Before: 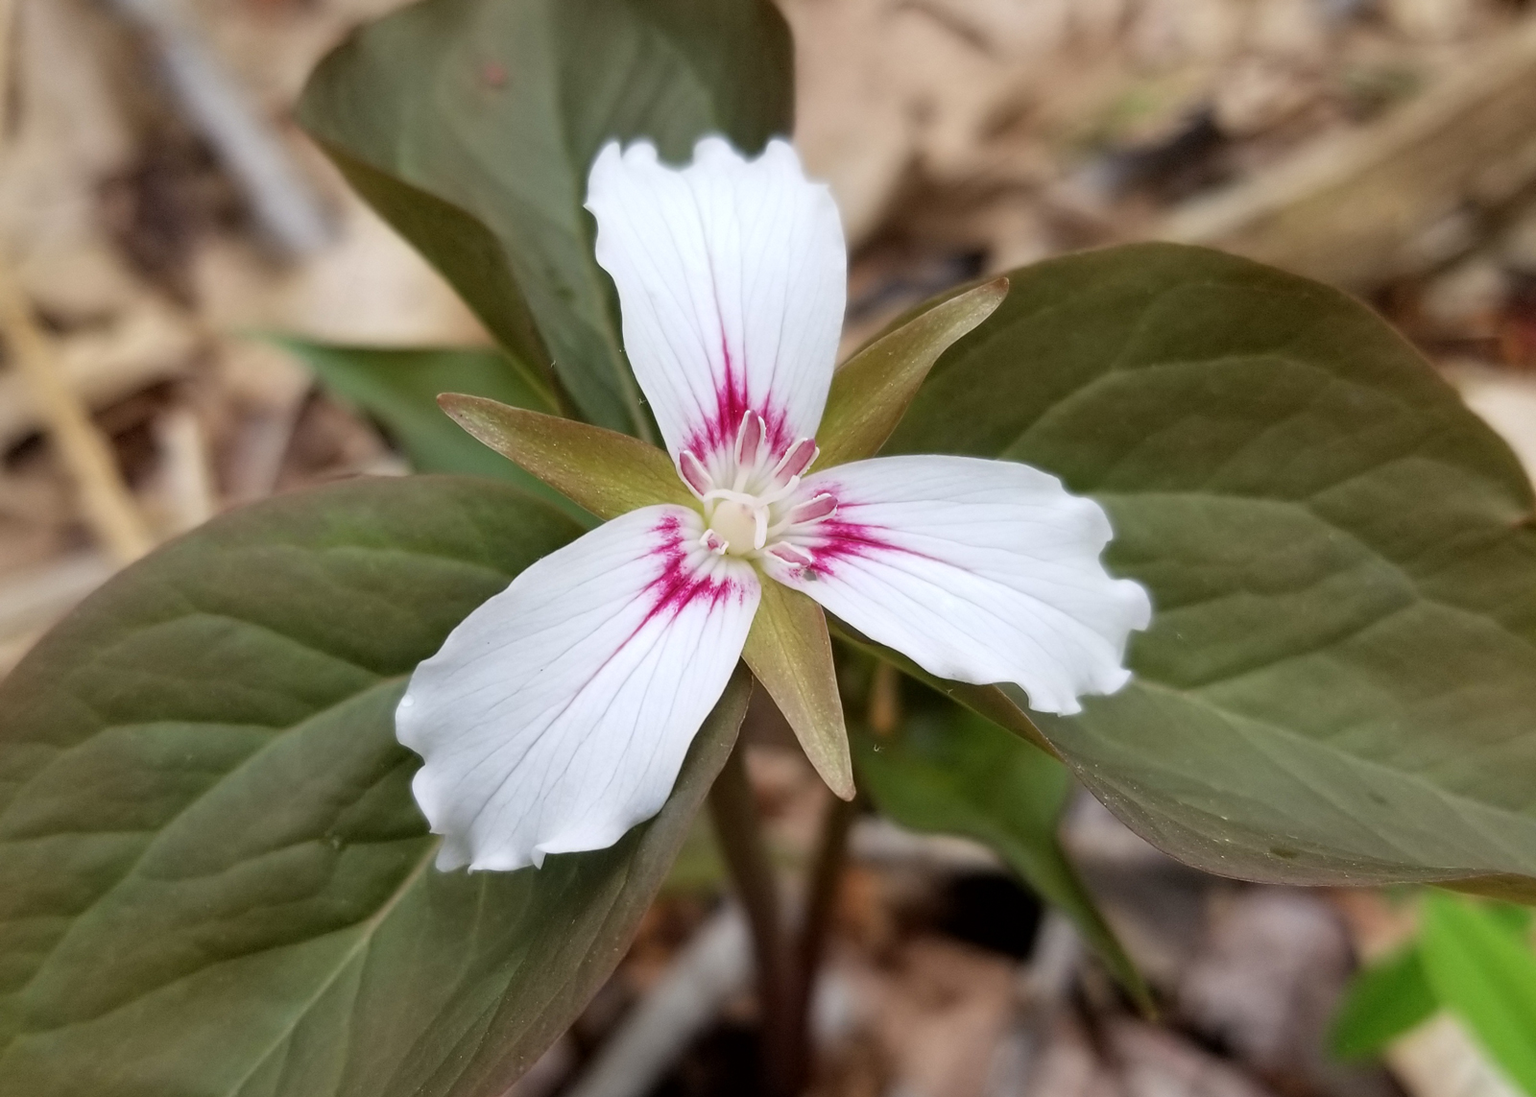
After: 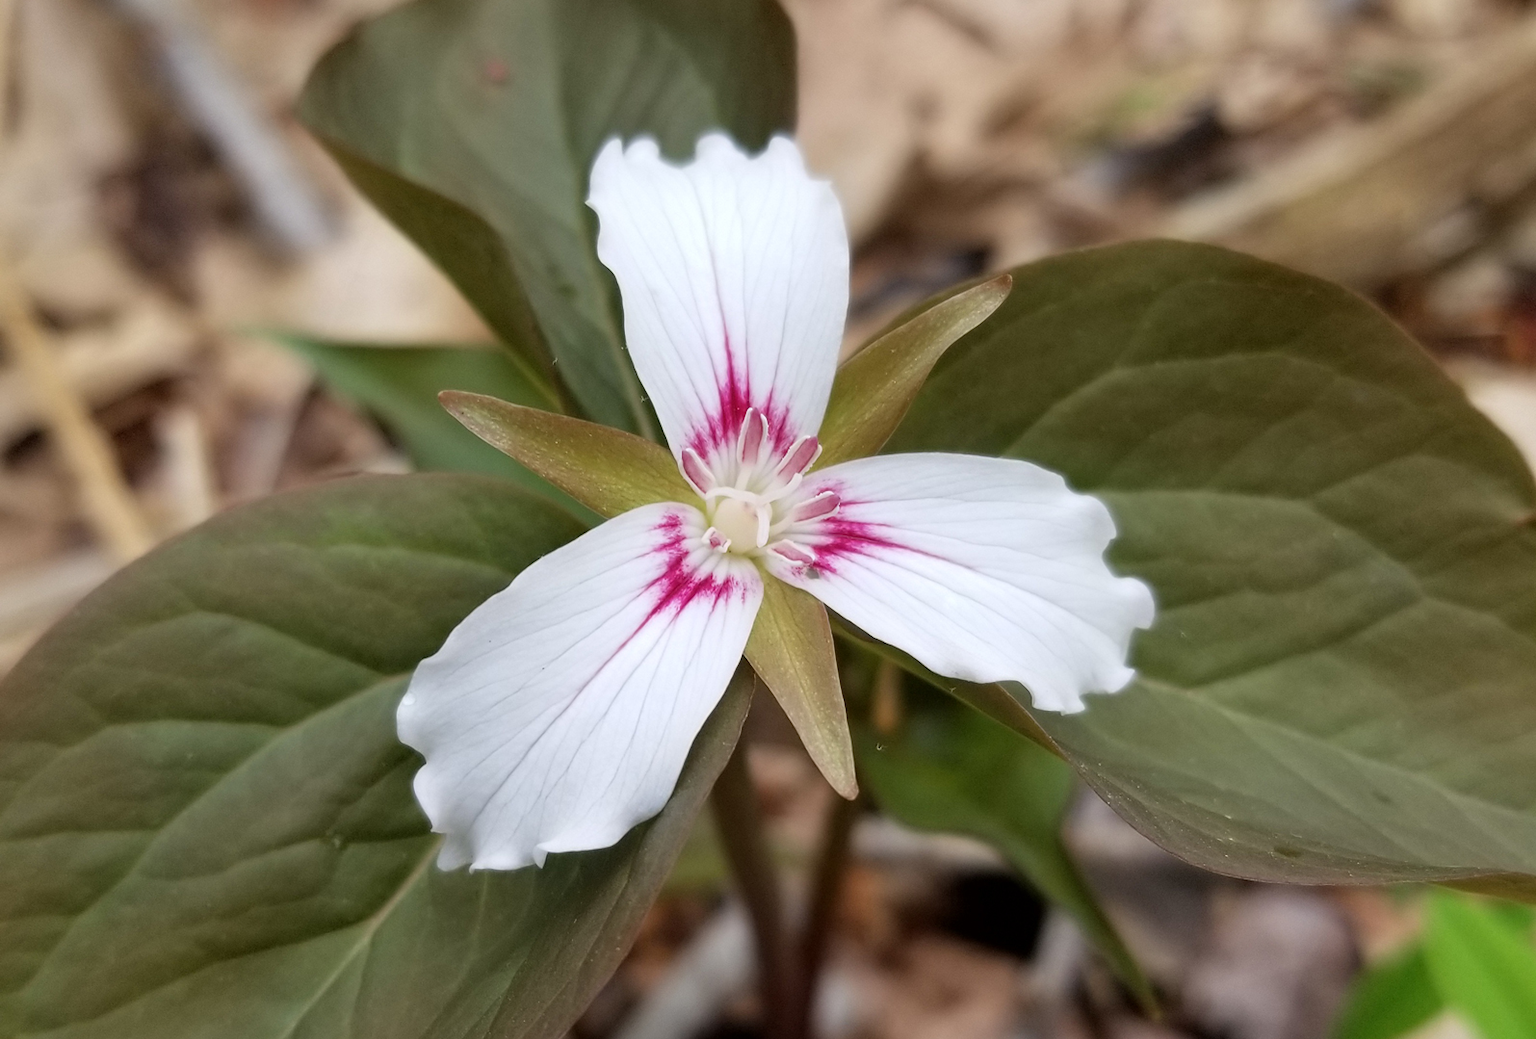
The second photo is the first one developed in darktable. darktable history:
crop: top 0.43%, right 0.257%, bottom 5.084%
